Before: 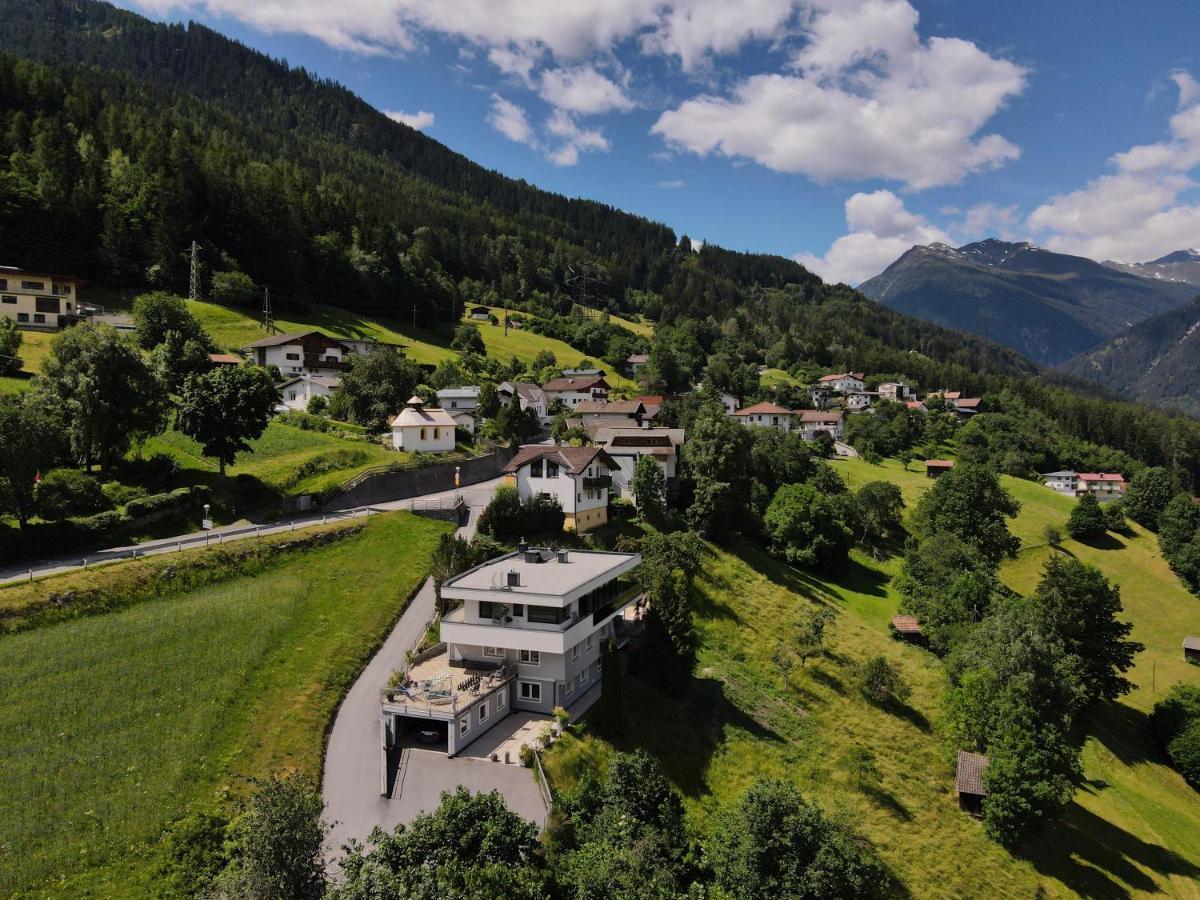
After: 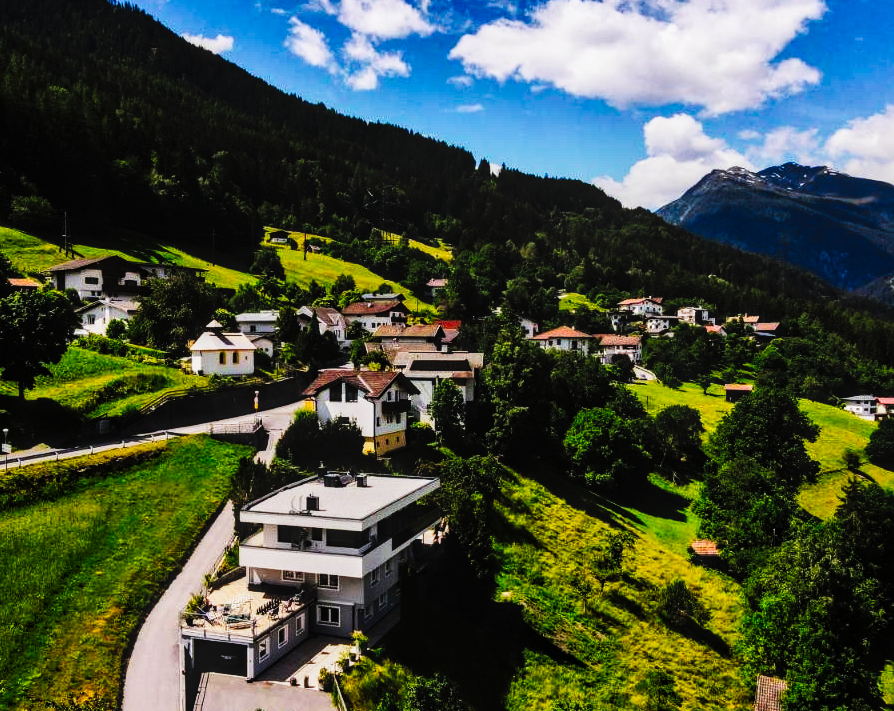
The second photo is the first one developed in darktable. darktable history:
crop: left 16.781%, top 8.516%, right 8.705%, bottom 12.424%
tone curve: curves: ch0 [(0, 0) (0.003, 0.005) (0.011, 0.008) (0.025, 0.01) (0.044, 0.014) (0.069, 0.017) (0.1, 0.022) (0.136, 0.028) (0.177, 0.037) (0.224, 0.049) (0.277, 0.091) (0.335, 0.168) (0.399, 0.292) (0.468, 0.463) (0.543, 0.637) (0.623, 0.792) (0.709, 0.903) (0.801, 0.963) (0.898, 0.985) (1, 1)], preserve colors none
local contrast: on, module defaults
